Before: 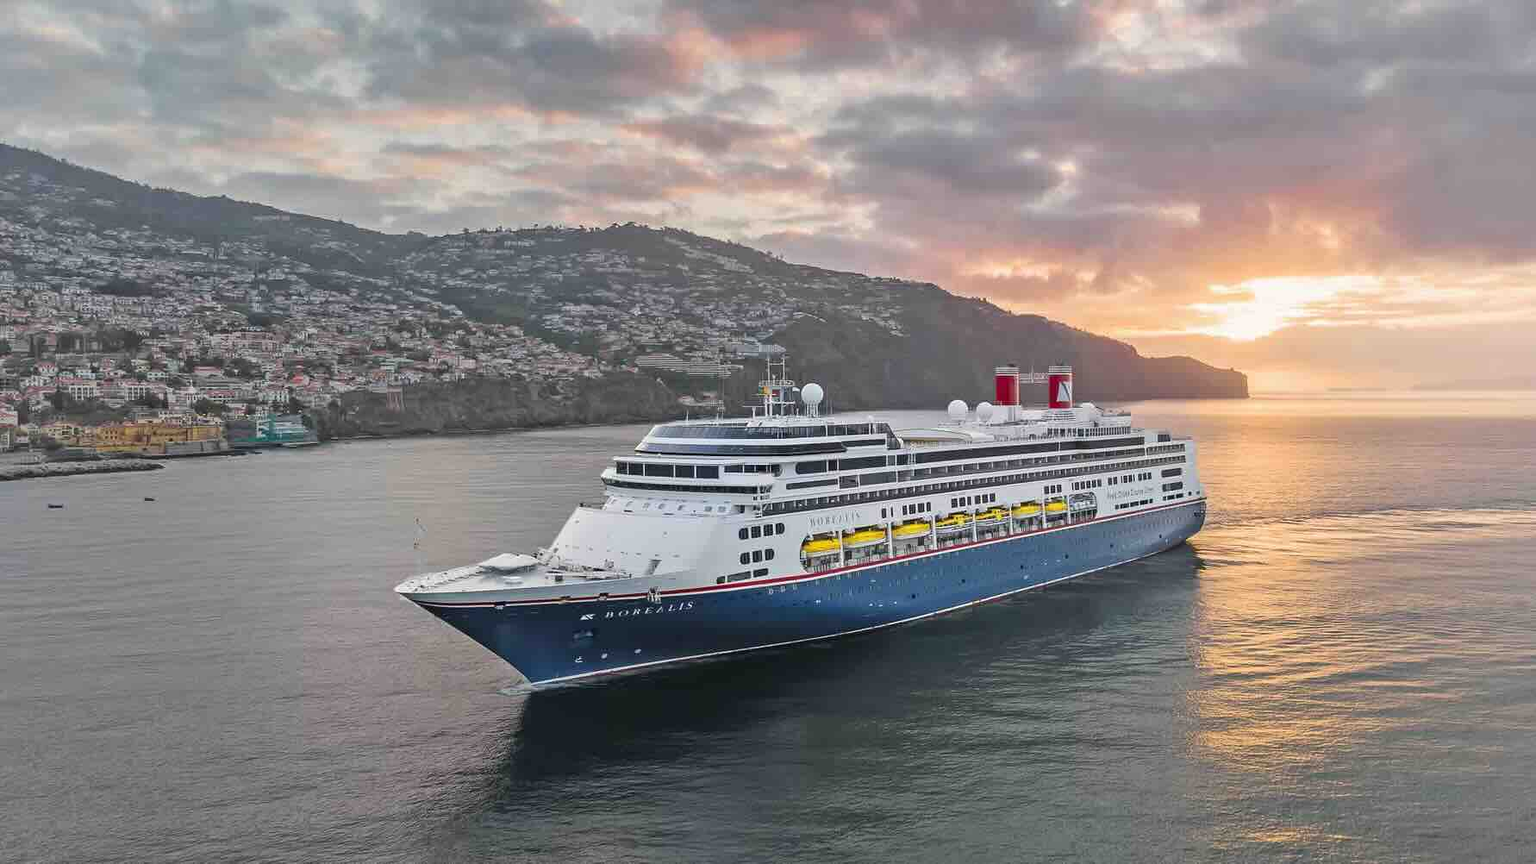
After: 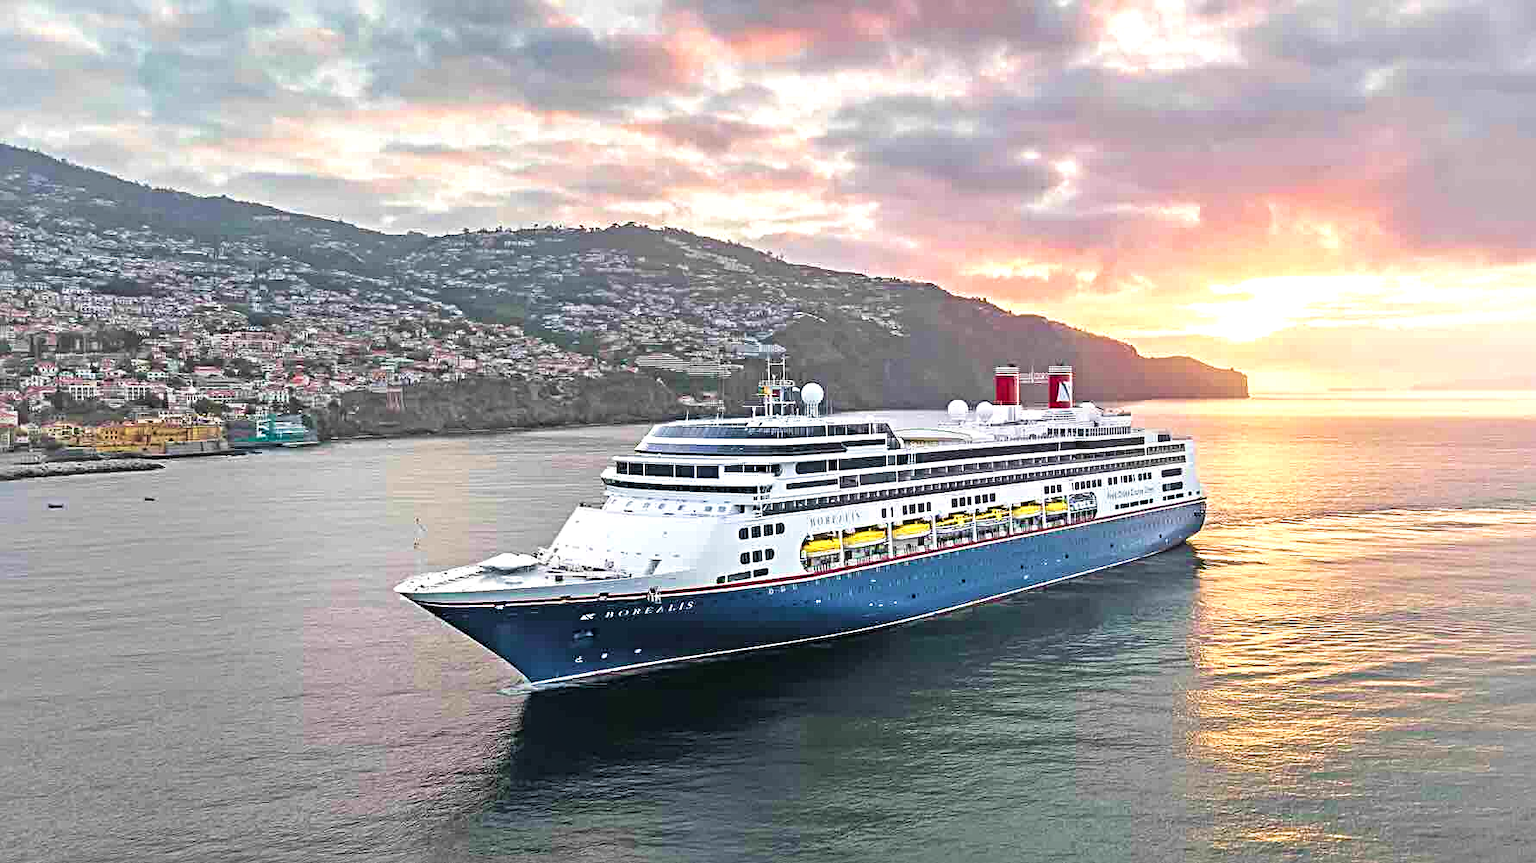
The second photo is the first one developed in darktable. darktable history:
tone equalizer: -8 EV -0.771 EV, -7 EV -0.715 EV, -6 EV -0.636 EV, -5 EV -0.413 EV, -3 EV 0.374 EV, -2 EV 0.6 EV, -1 EV 0.693 EV, +0 EV 0.73 EV
velvia: strength 44.99%
sharpen: radius 3.977
